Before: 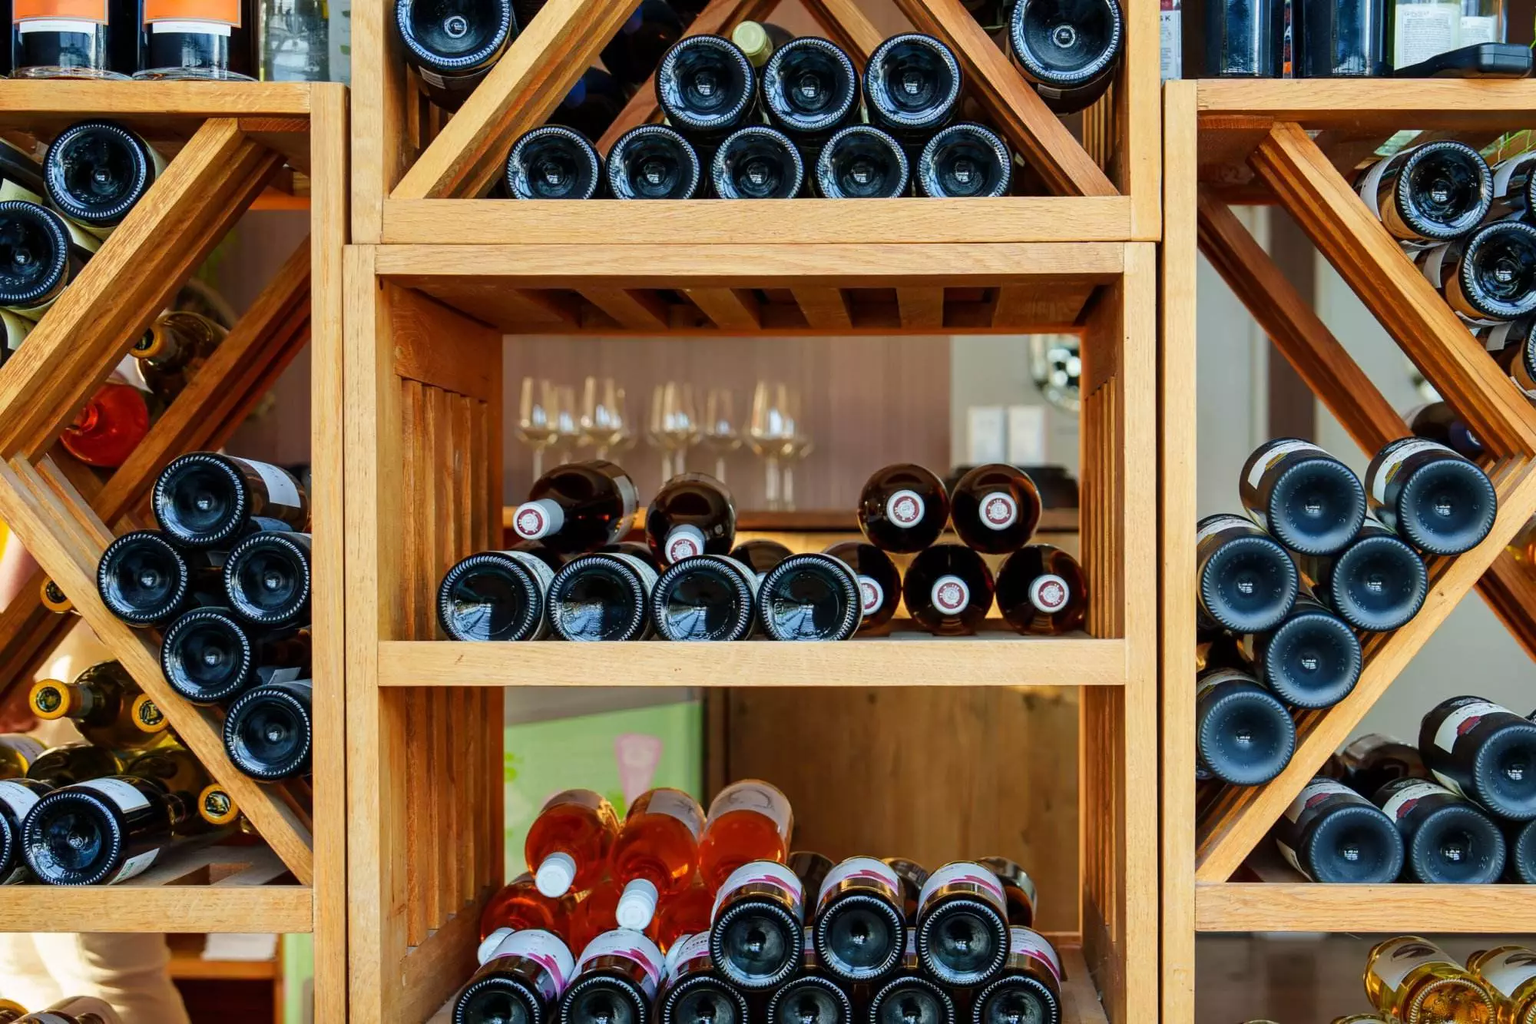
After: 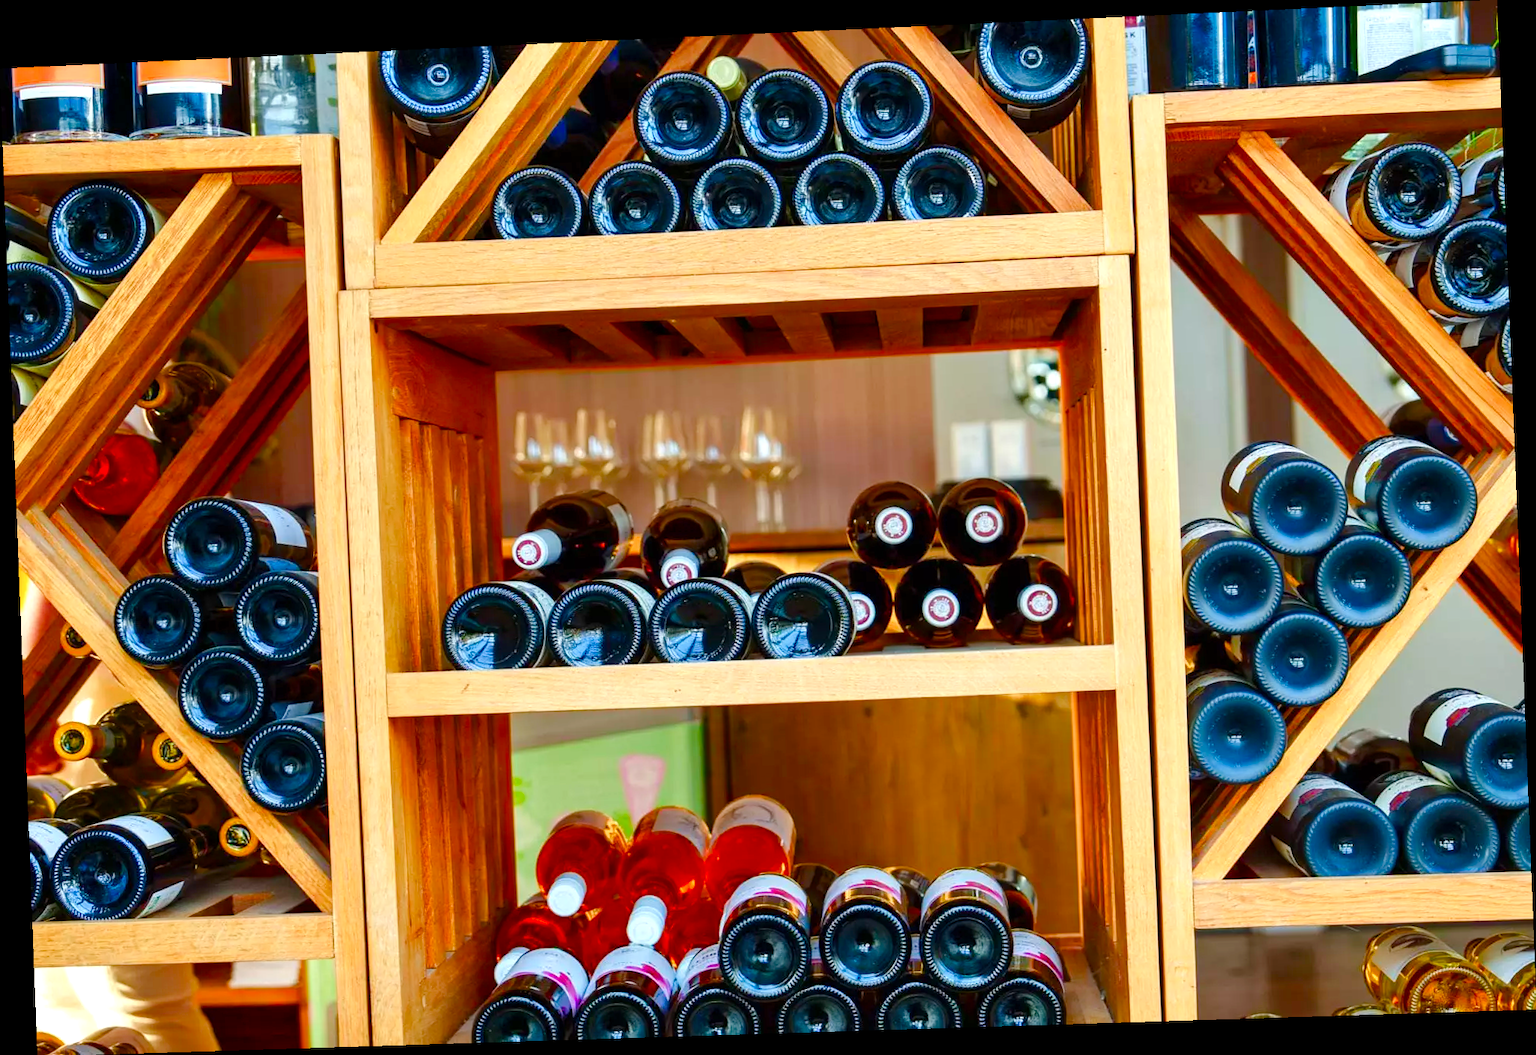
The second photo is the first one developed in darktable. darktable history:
color correction: saturation 1.34
color balance rgb: perceptual saturation grading › global saturation 20%, perceptual saturation grading › highlights -50%, perceptual saturation grading › shadows 30%, perceptual brilliance grading › global brilliance 10%, perceptual brilliance grading › shadows 15%
rotate and perspective: rotation -2.22°, lens shift (horizontal) -0.022, automatic cropping off
